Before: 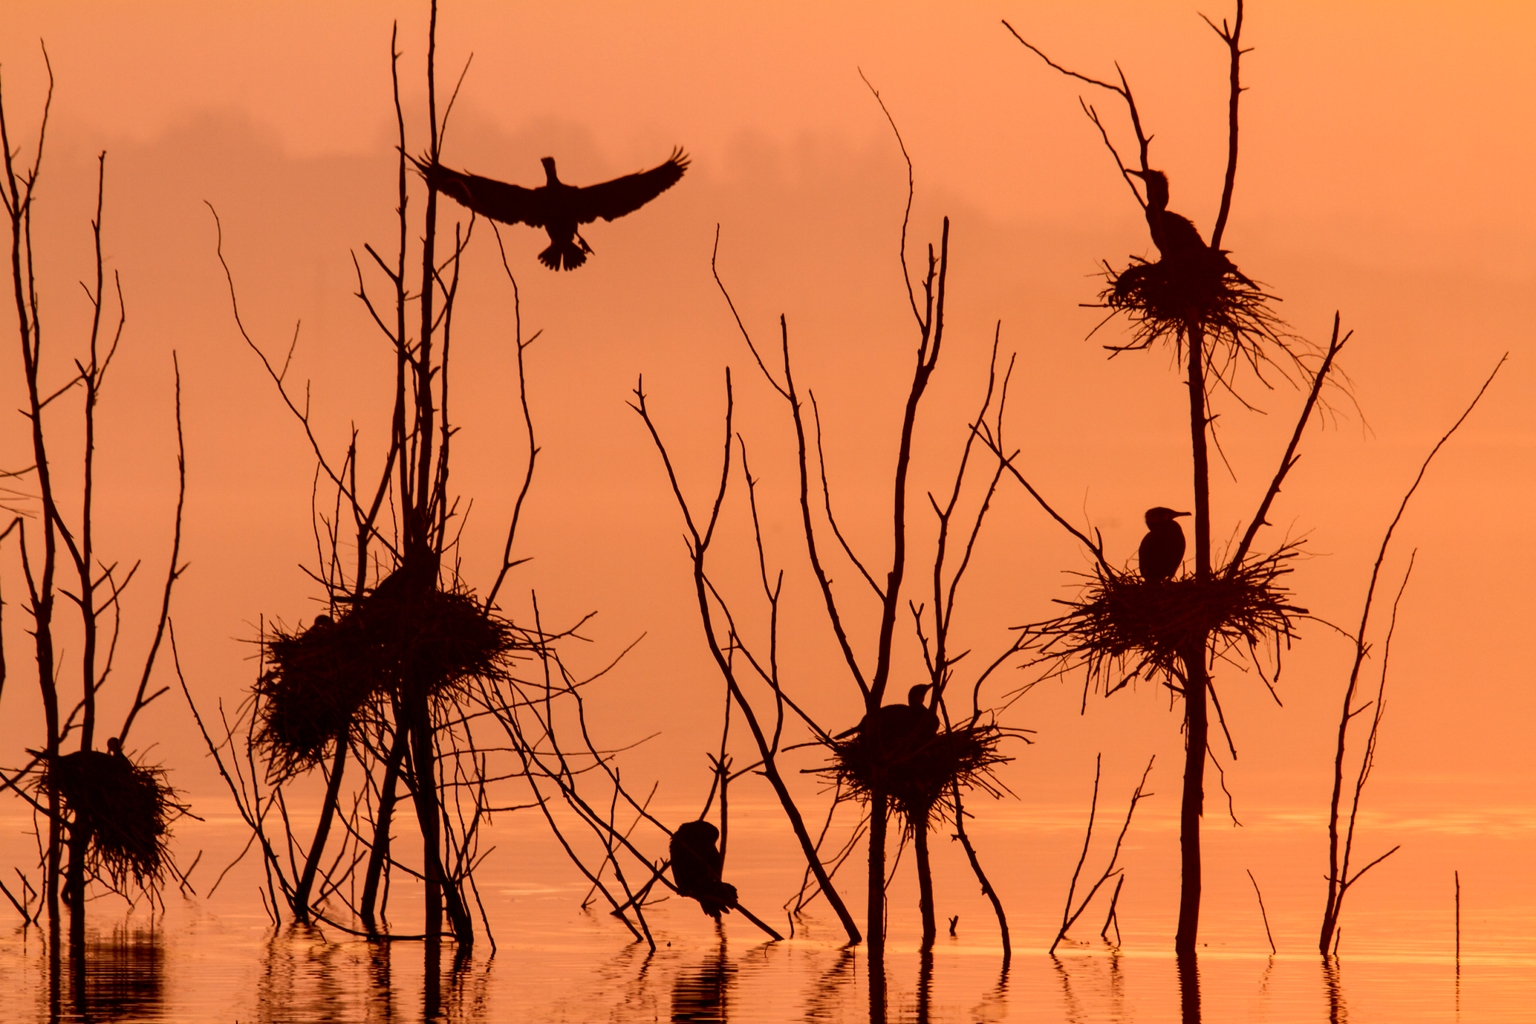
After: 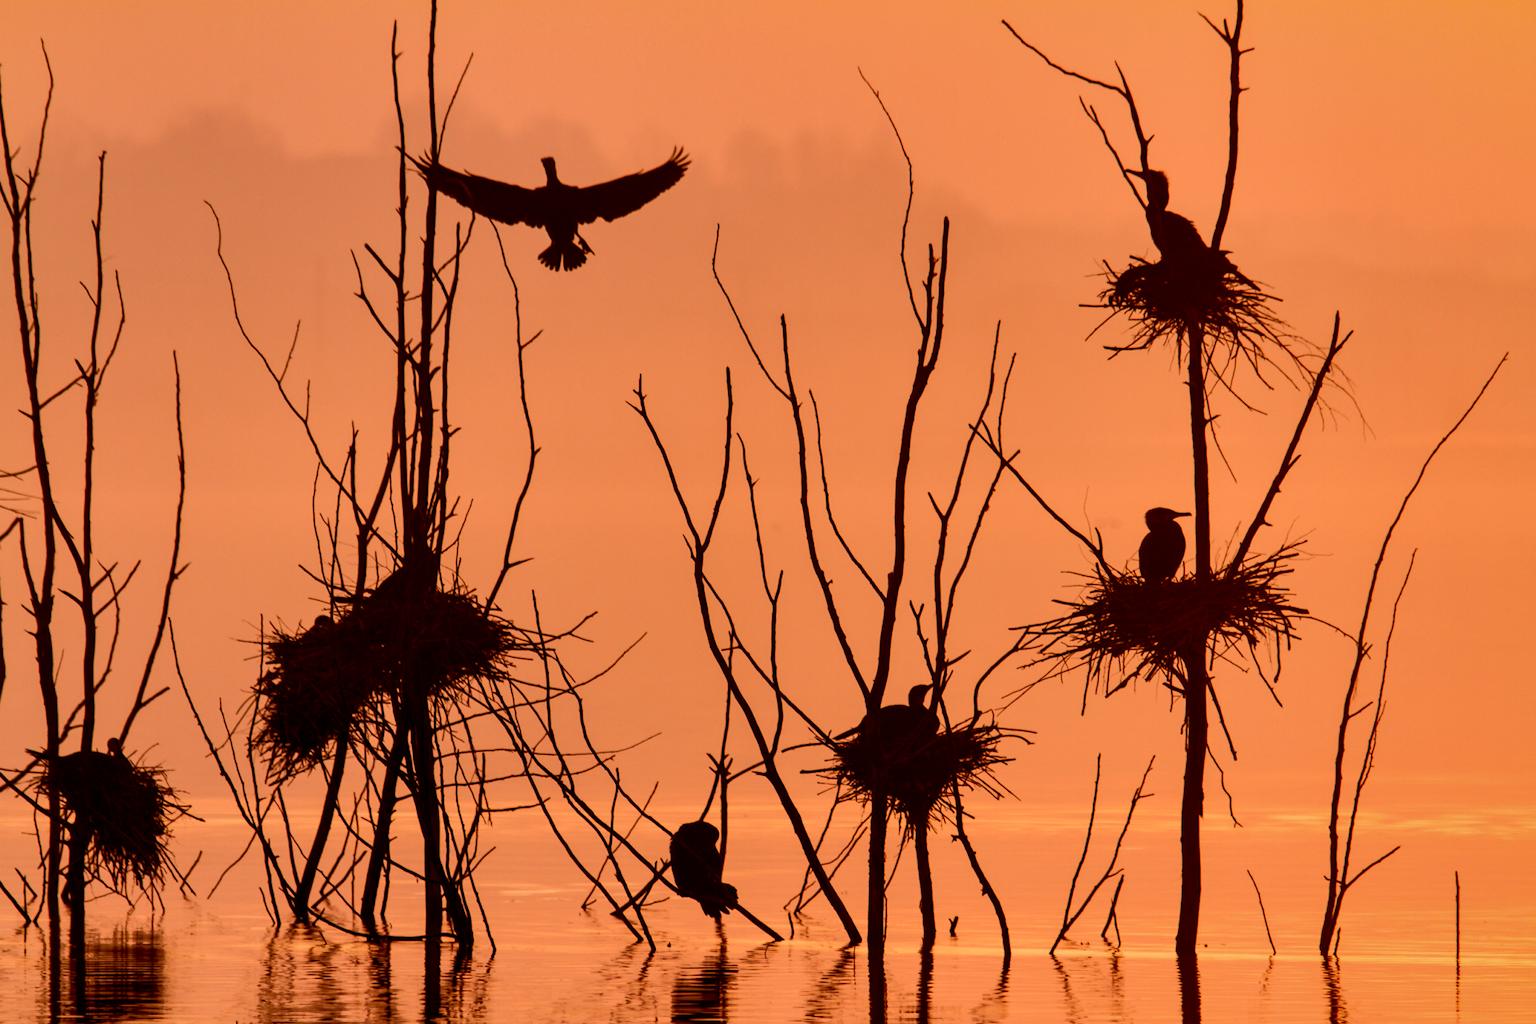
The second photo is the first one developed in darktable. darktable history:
shadows and highlights: radius 134.07, soften with gaussian
exposure: black level correction 0.001, compensate highlight preservation false
tone curve: curves: ch0 [(0, 0) (0.003, 0.003) (0.011, 0.011) (0.025, 0.024) (0.044, 0.042) (0.069, 0.066) (0.1, 0.095) (0.136, 0.129) (0.177, 0.169) (0.224, 0.214) (0.277, 0.264) (0.335, 0.319) (0.399, 0.38) (0.468, 0.446) (0.543, 0.558) (0.623, 0.636) (0.709, 0.719) (0.801, 0.807) (0.898, 0.901) (1, 1)], color space Lab, independent channels, preserve colors none
